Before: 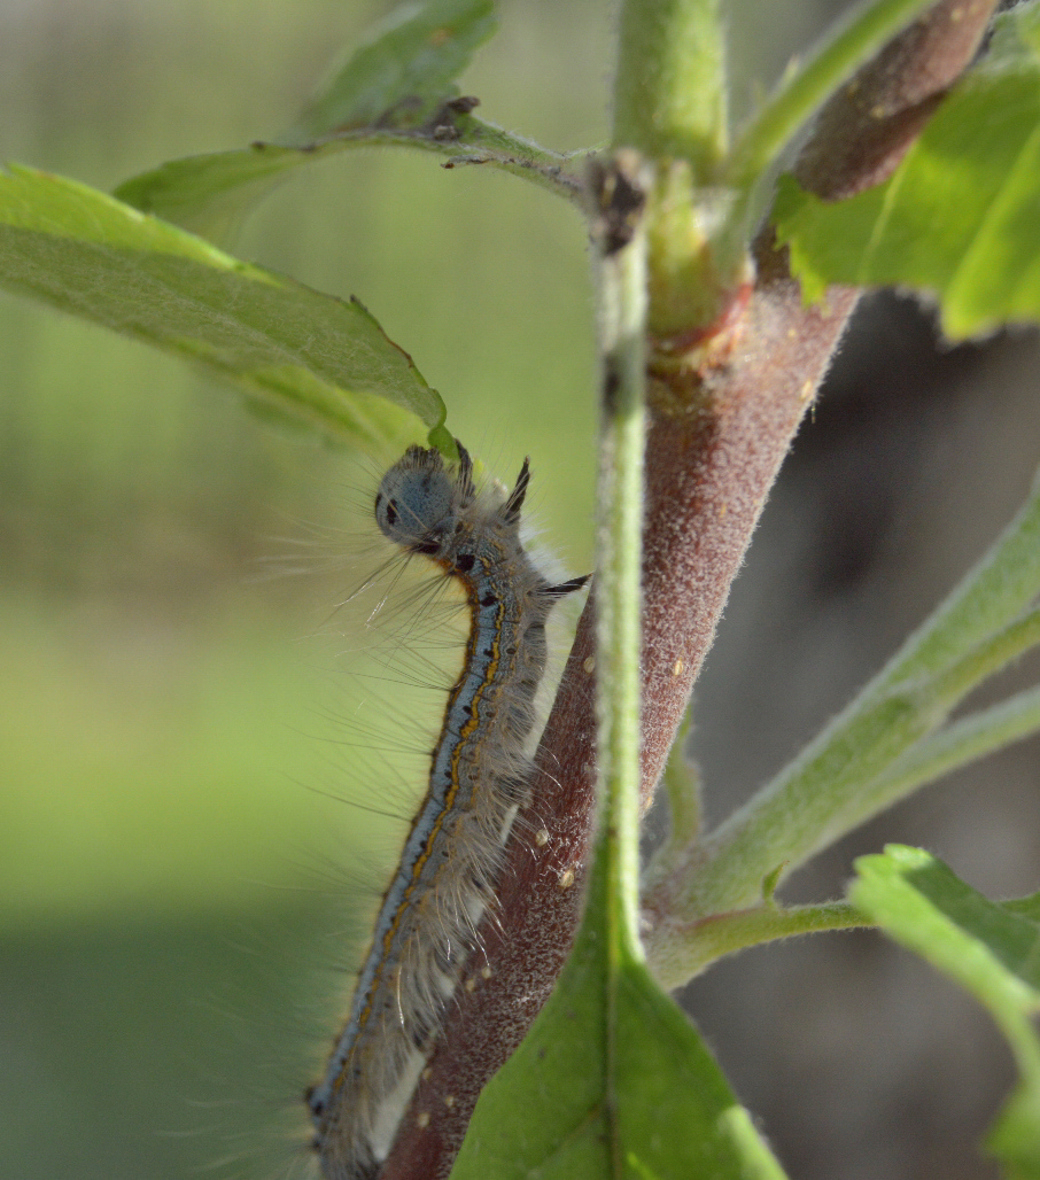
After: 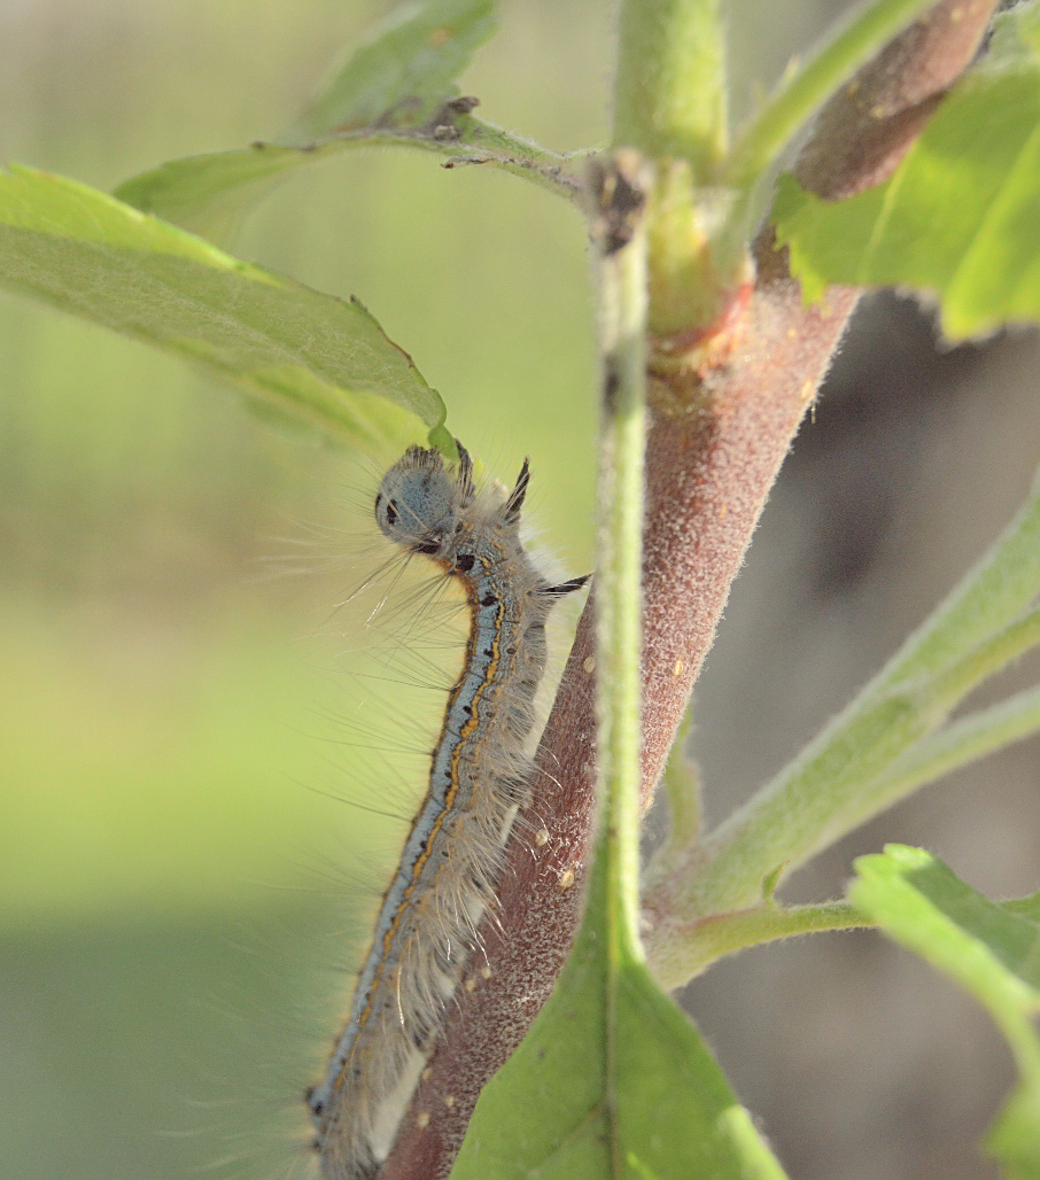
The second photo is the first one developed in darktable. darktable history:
contrast brightness saturation: brightness 0.28
color balance: mode lift, gamma, gain (sRGB)
sharpen: on, module defaults
white balance: red 1.045, blue 0.932
